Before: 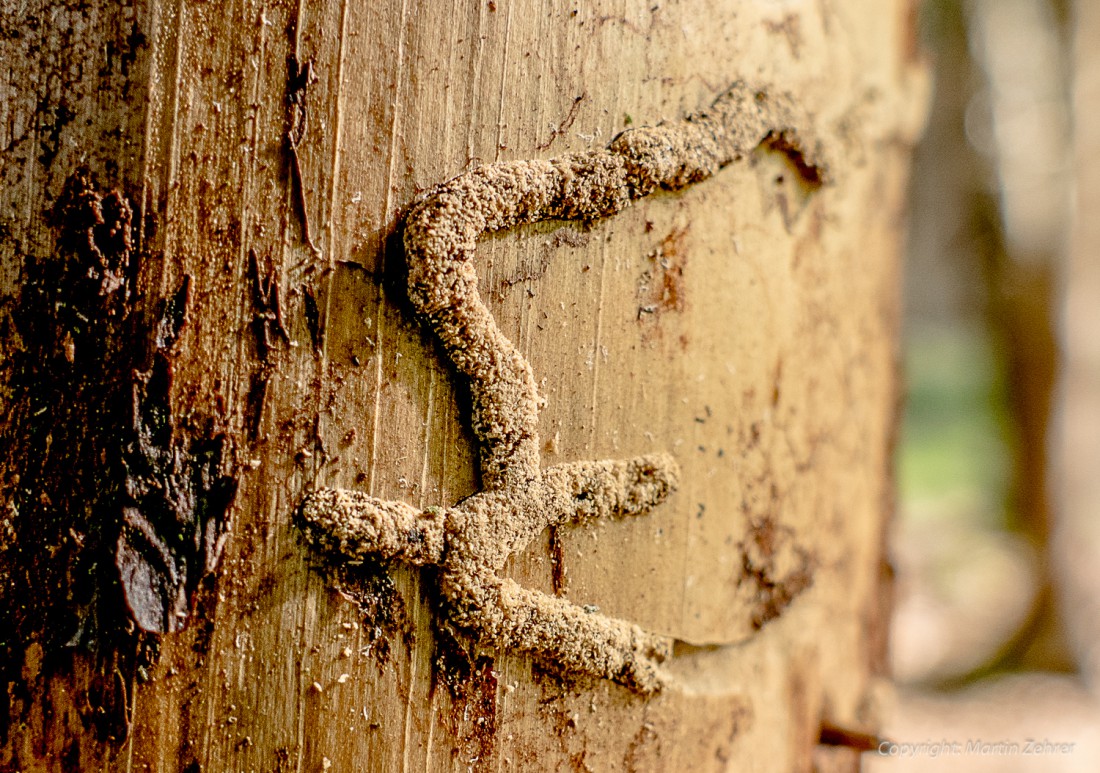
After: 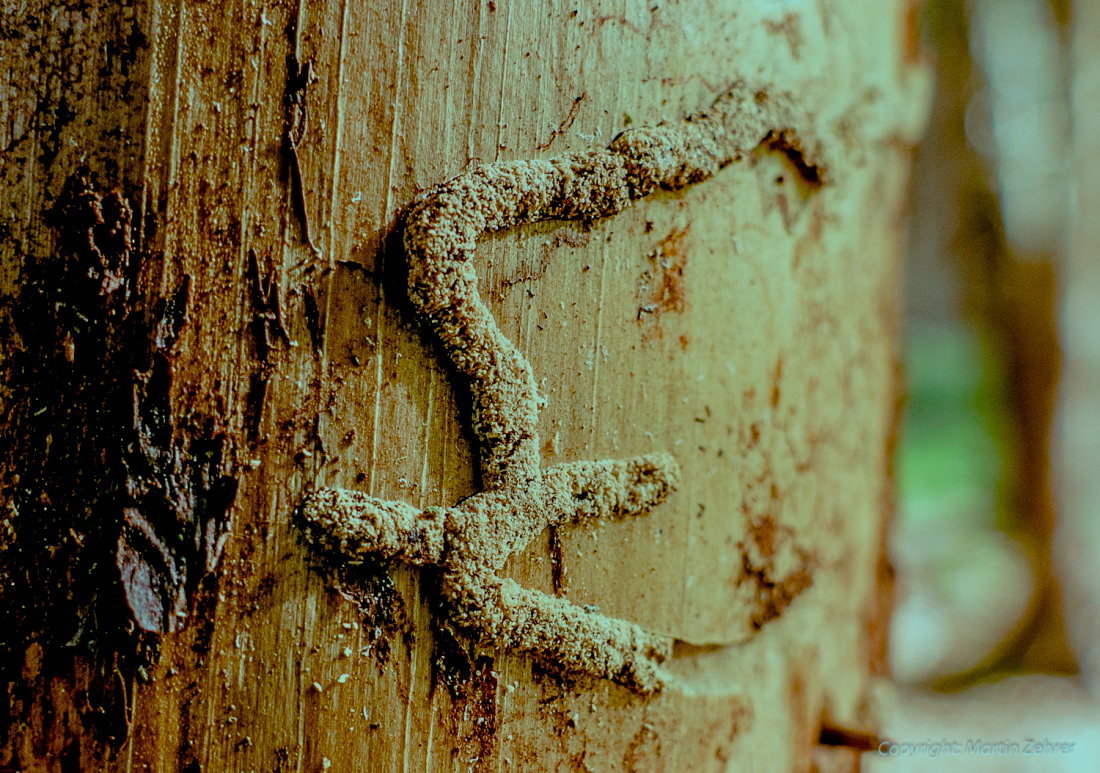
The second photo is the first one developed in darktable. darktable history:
color balance rgb: shadows lift › luminance -7.7%, shadows lift › chroma 2.13%, shadows lift › hue 165.27°, power › luminance -7.77%, power › chroma 1.34%, power › hue 330.55°, highlights gain › luminance -33.33%, highlights gain › chroma 5.68%, highlights gain › hue 217.2°, global offset › luminance -0.33%, global offset › chroma 0.11%, global offset › hue 165.27°, perceptual saturation grading › global saturation 27.72%, perceptual saturation grading › highlights -25%, perceptual saturation grading › mid-tones 25%, perceptual saturation grading › shadows 50%
sharpen: radius 2.883, amount 0.868, threshold 47.523
haze removal: compatibility mode true, adaptive false
